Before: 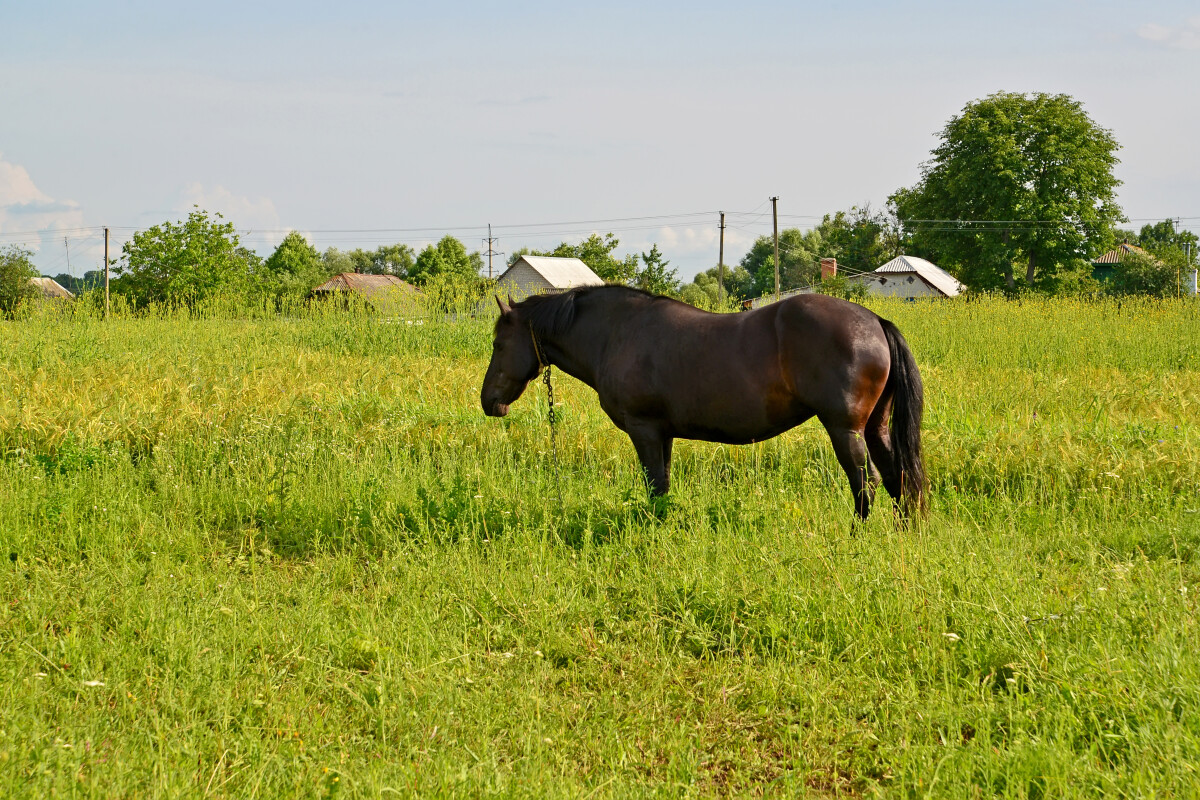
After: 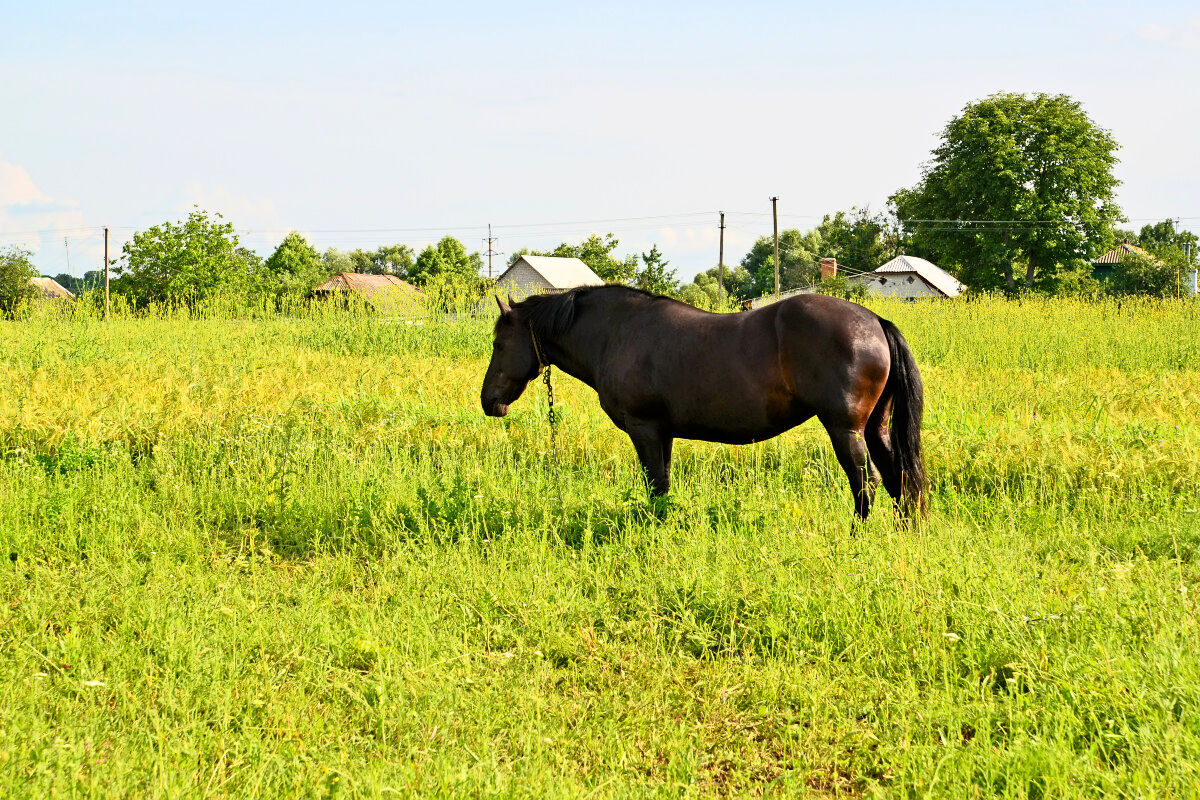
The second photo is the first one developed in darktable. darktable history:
base curve: curves: ch0 [(0, 0) (0.005, 0.002) (0.193, 0.295) (0.399, 0.664) (0.75, 0.928) (1, 1)]
